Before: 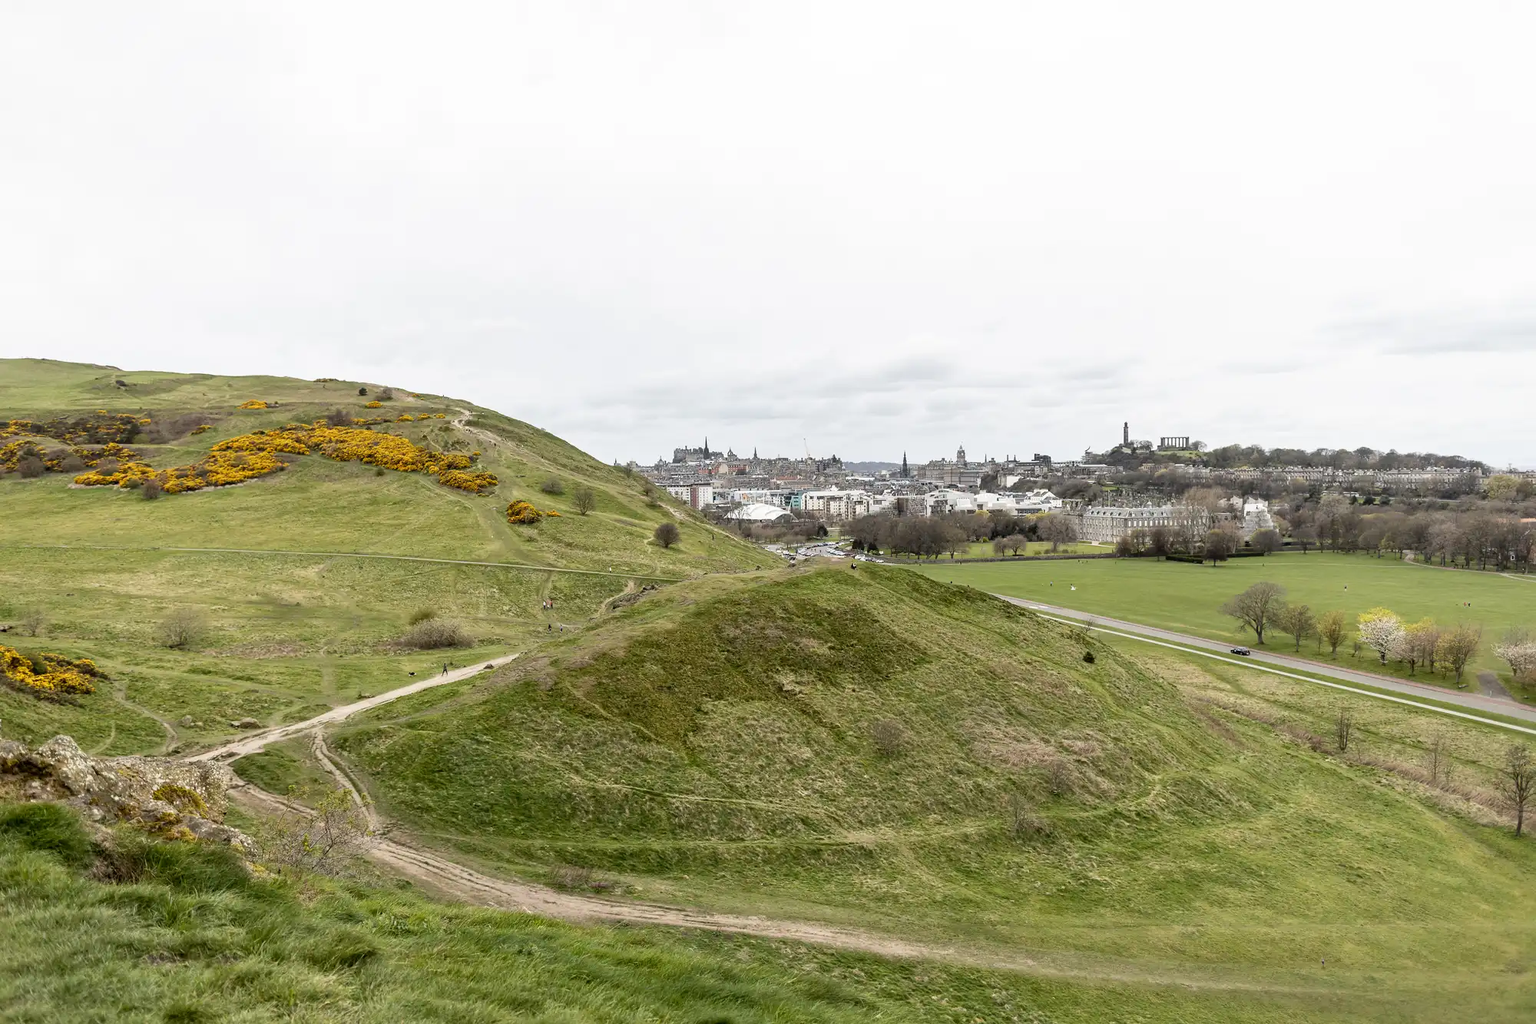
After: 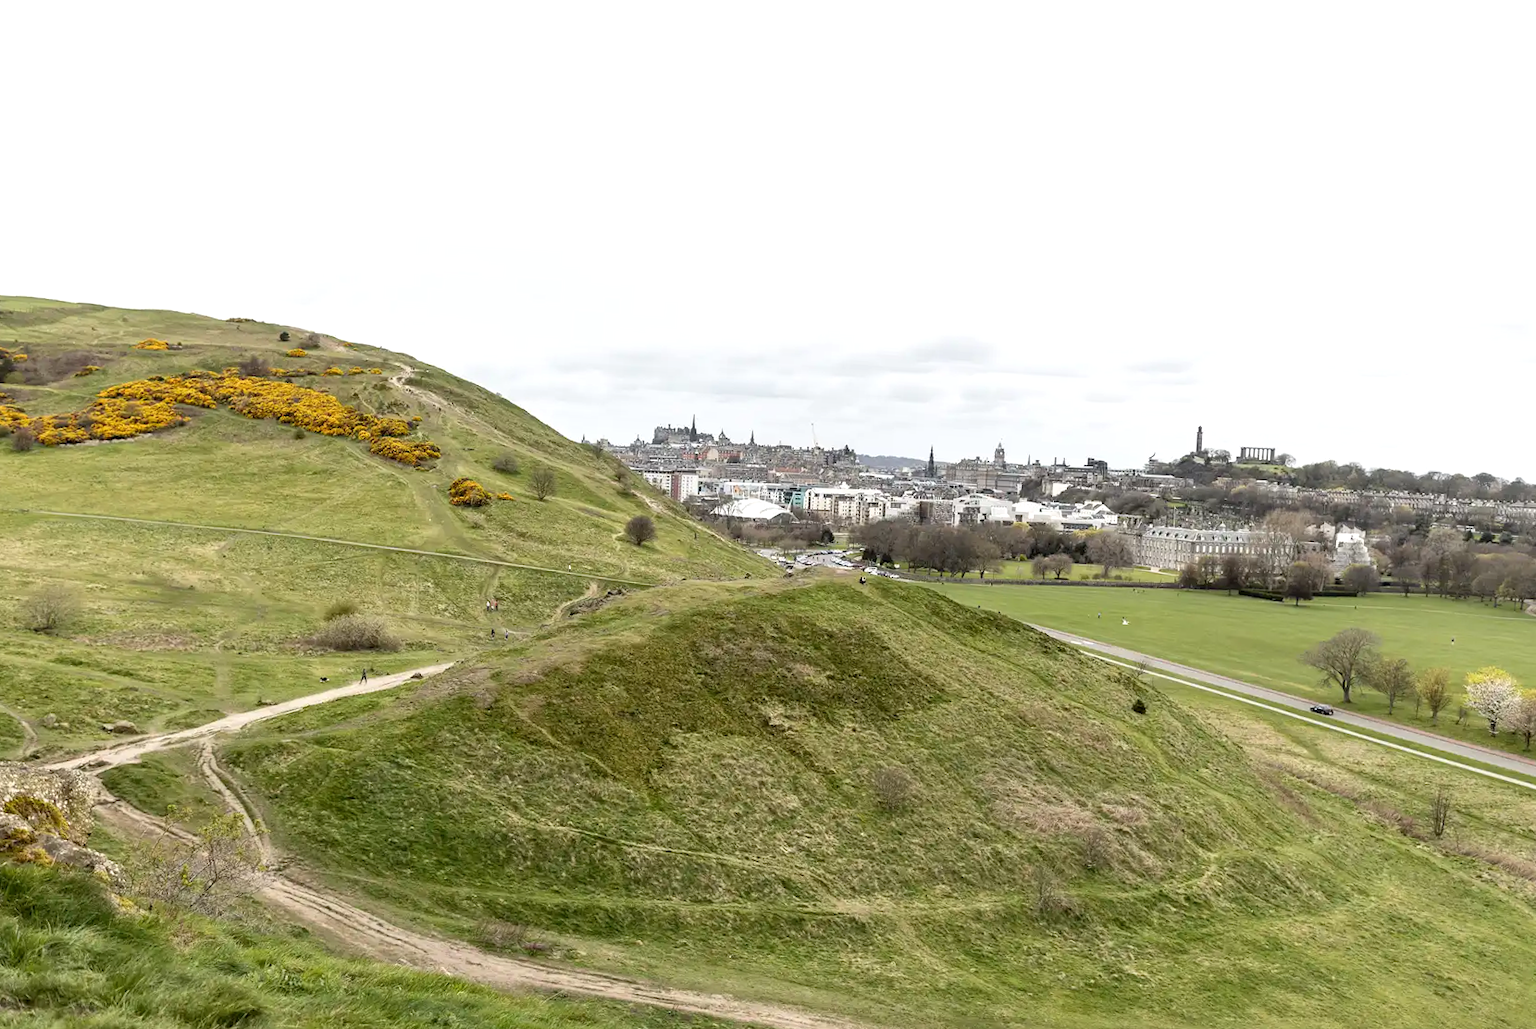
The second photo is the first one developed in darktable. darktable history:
crop and rotate: angle -3.31°, left 5.274%, top 5.225%, right 4.639%, bottom 4.174%
exposure: exposure 0.219 EV, compensate highlight preservation false
